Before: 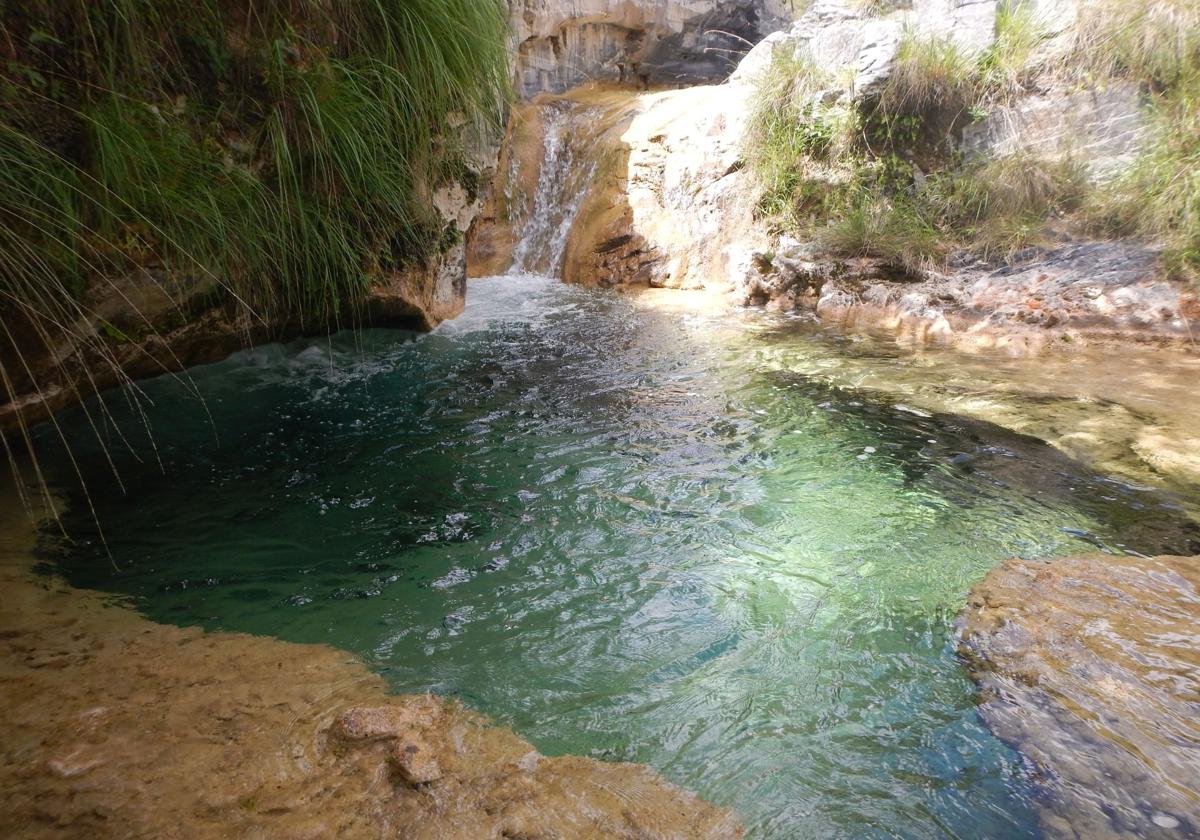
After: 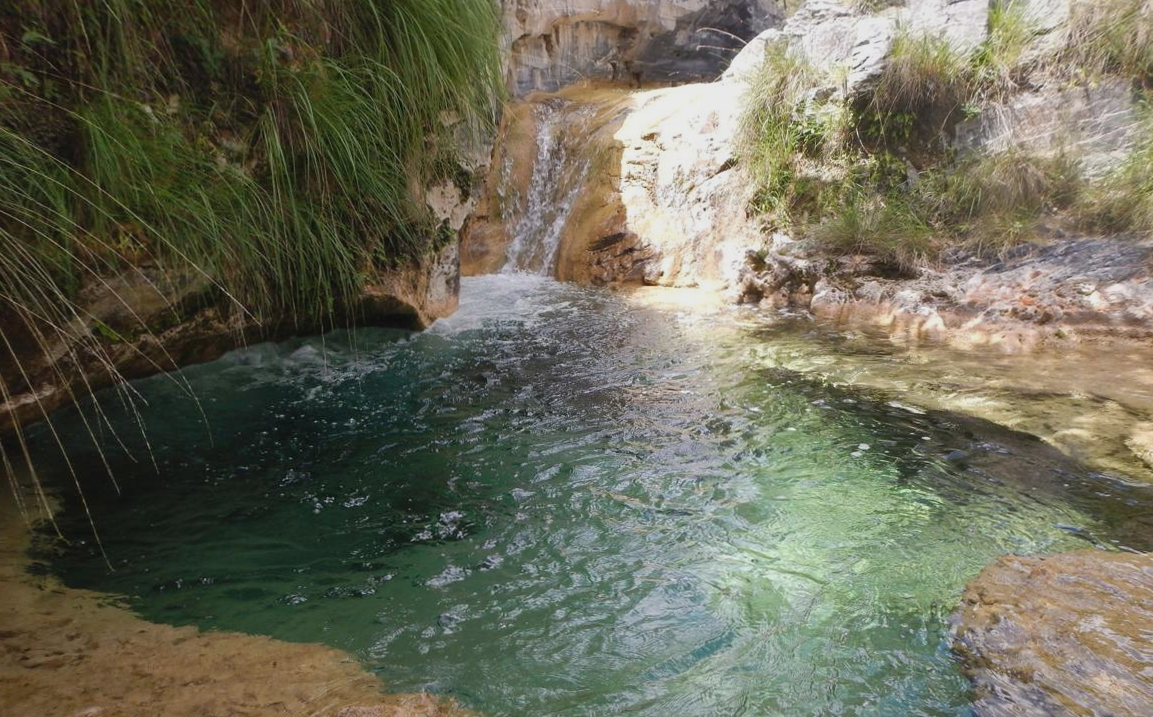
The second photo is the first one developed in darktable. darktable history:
crop and rotate: angle 0.2°, left 0.275%, right 3.127%, bottom 14.18%
exposure: black level correction -0.025, exposure -0.117 EV
shadows and highlights: radius 118.69, shadows 42.21, highlights -61.56, soften with gaussian
